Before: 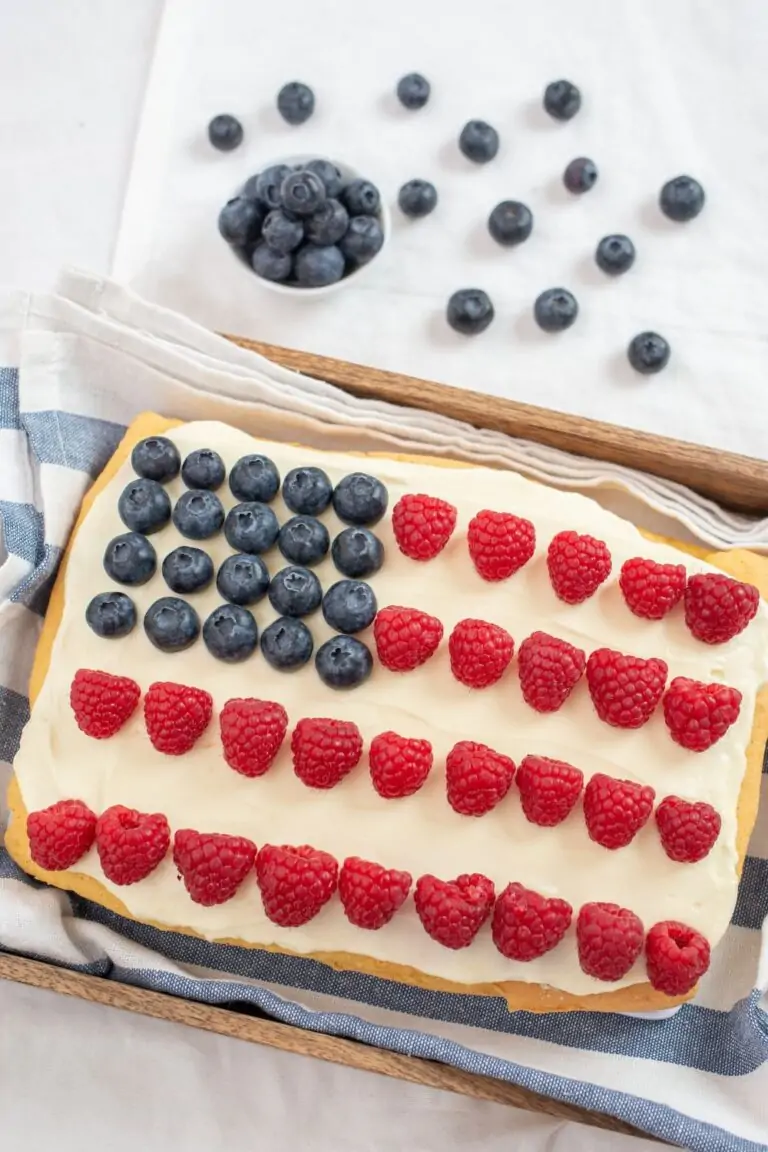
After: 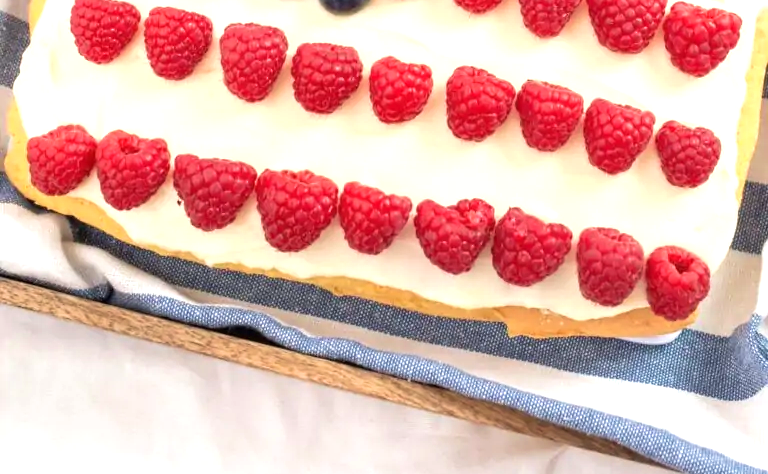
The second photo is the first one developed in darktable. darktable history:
exposure: black level correction 0, exposure 0.695 EV, compensate exposure bias true, compensate highlight preservation false
velvia: on, module defaults
crop and rotate: top 58.66%, bottom 0.177%
